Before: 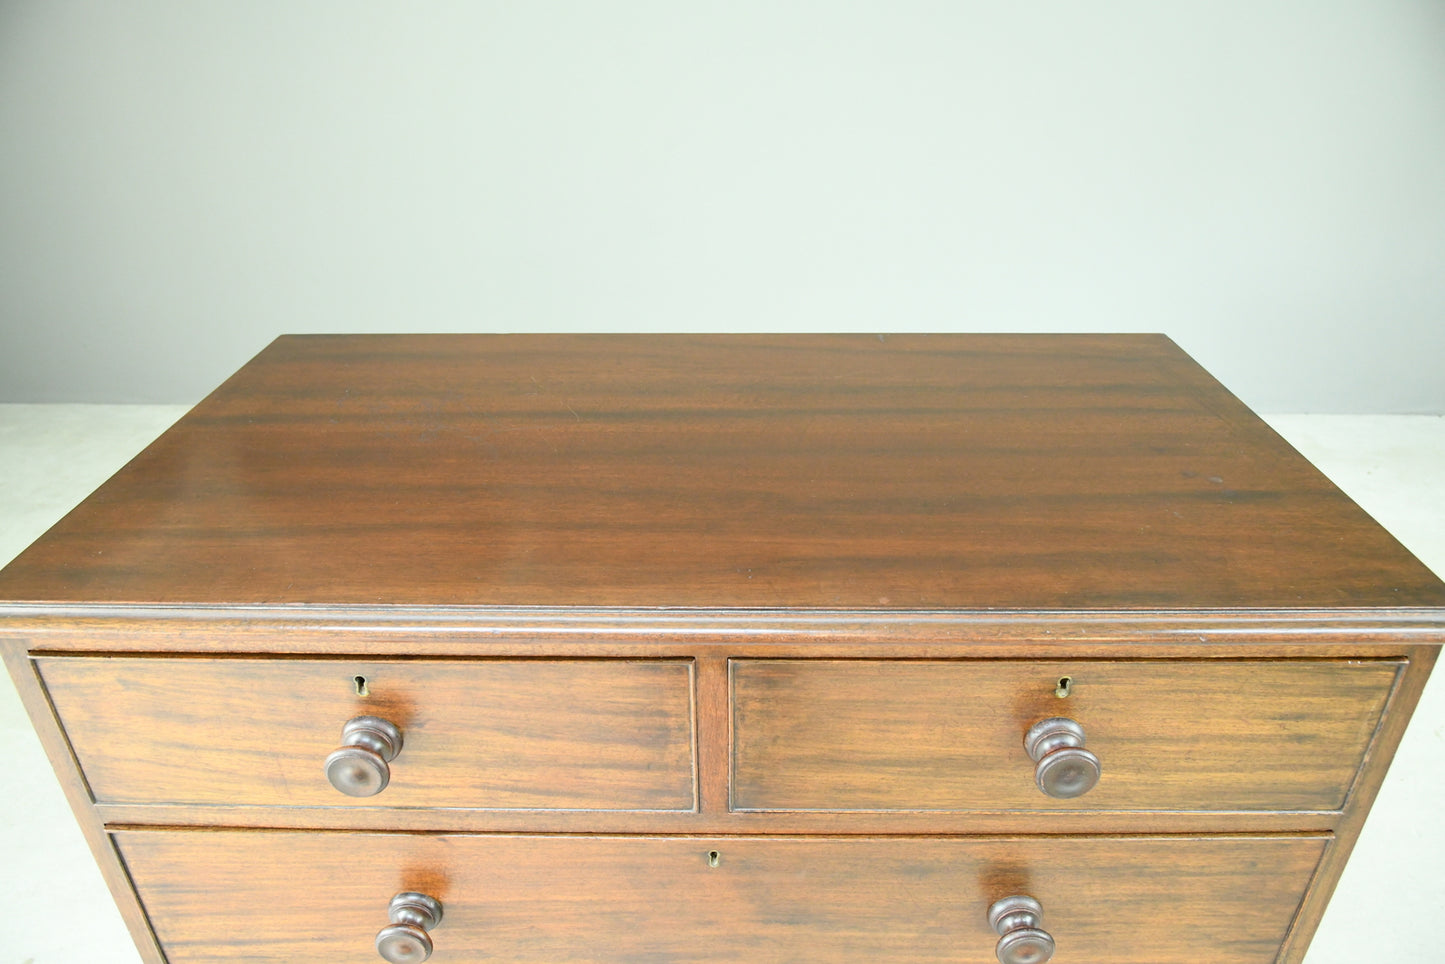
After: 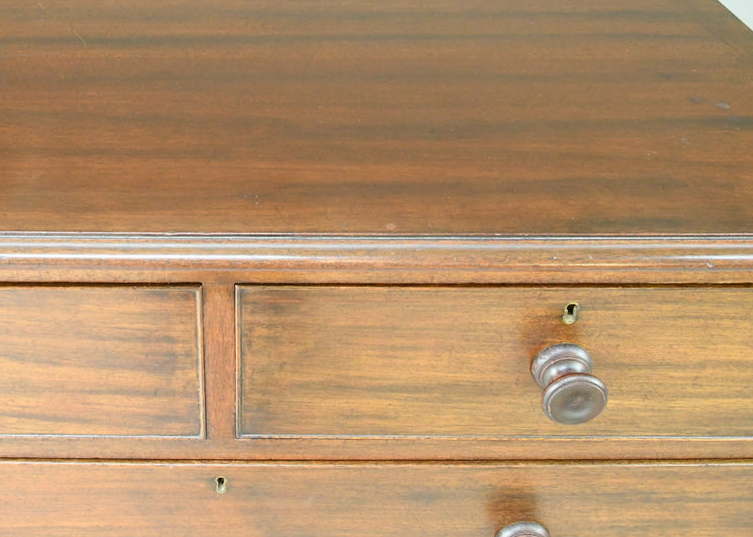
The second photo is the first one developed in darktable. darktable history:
crop: left 34.171%, top 38.888%, right 13.712%, bottom 5.399%
